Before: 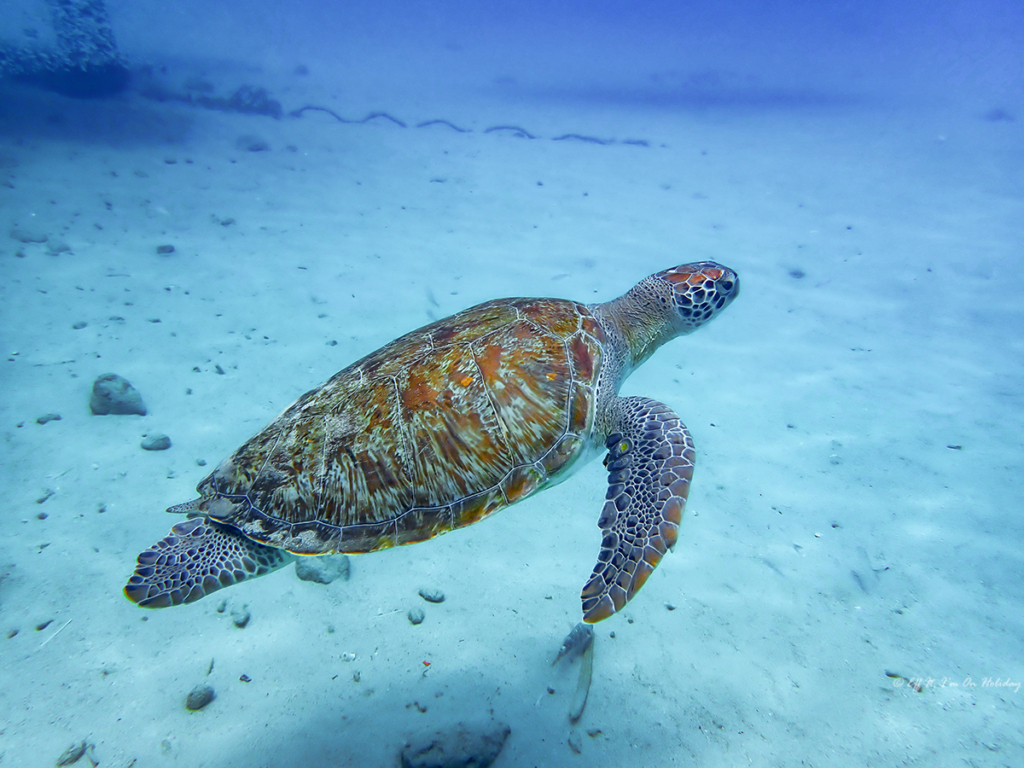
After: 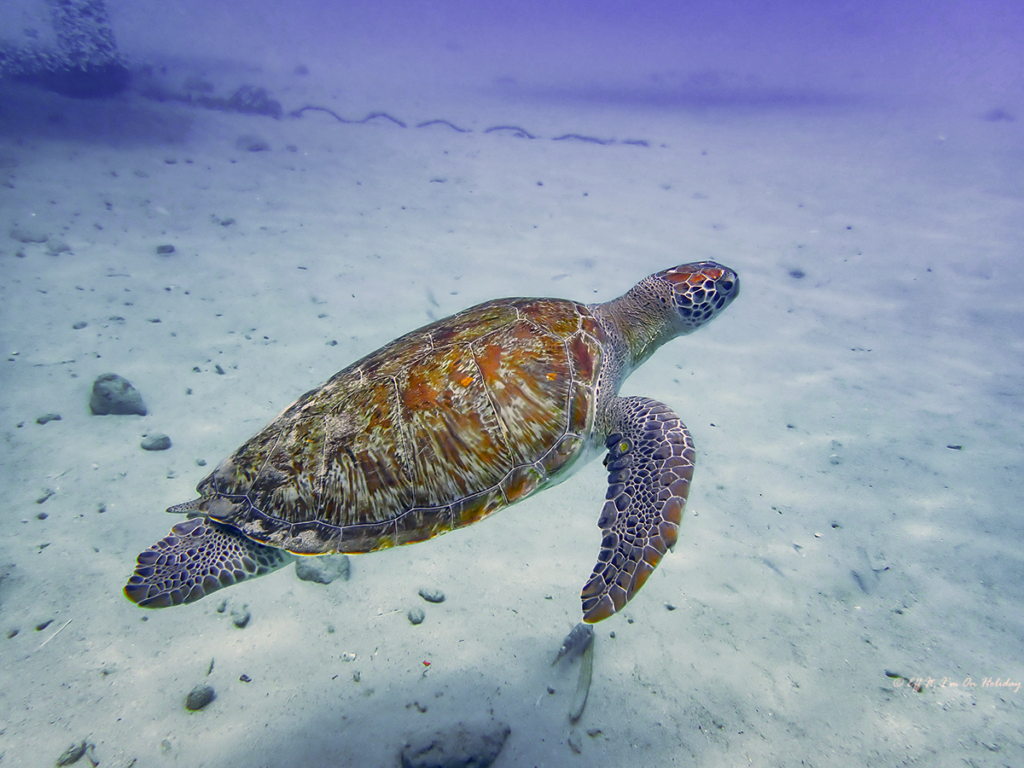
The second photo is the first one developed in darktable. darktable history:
color correction: highlights a* 17.88, highlights b* 18.79
shadows and highlights: low approximation 0.01, soften with gaussian
